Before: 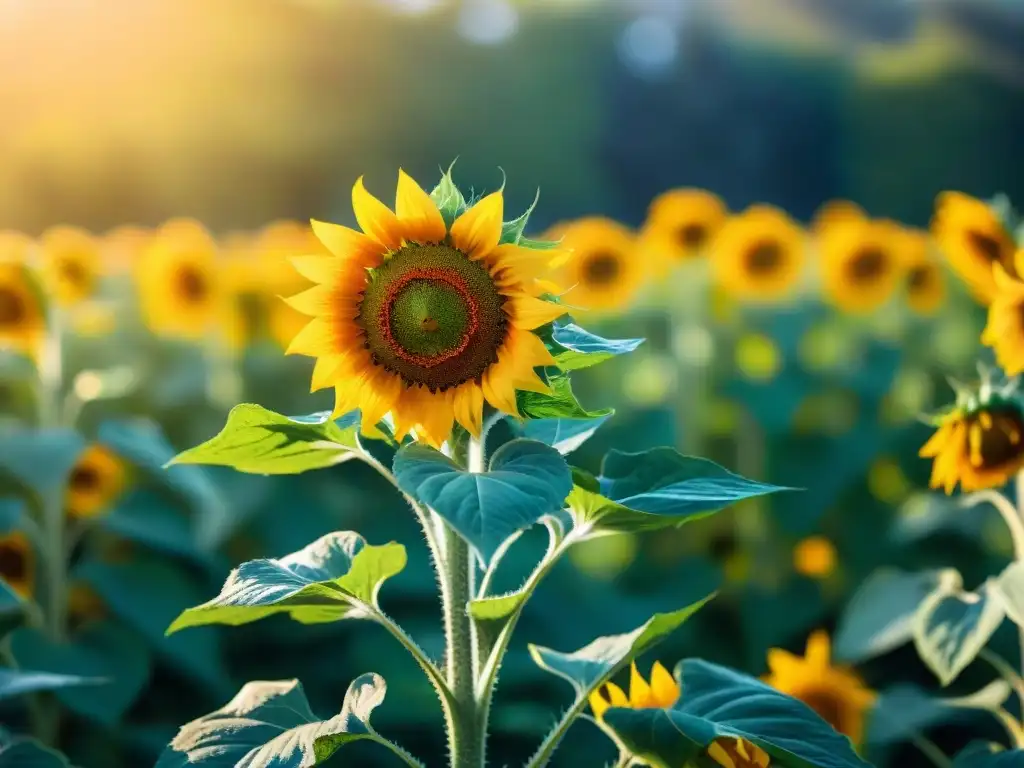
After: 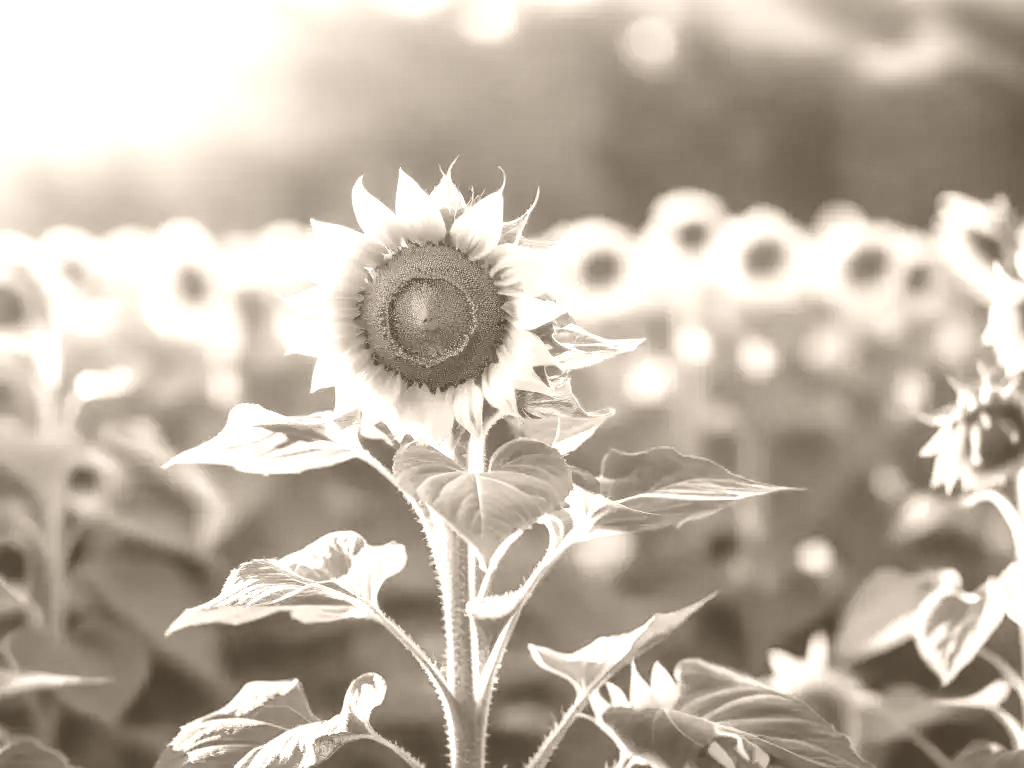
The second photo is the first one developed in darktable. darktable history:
local contrast: on, module defaults
colorize: hue 34.49°, saturation 35.33%, source mix 100%, version 1
